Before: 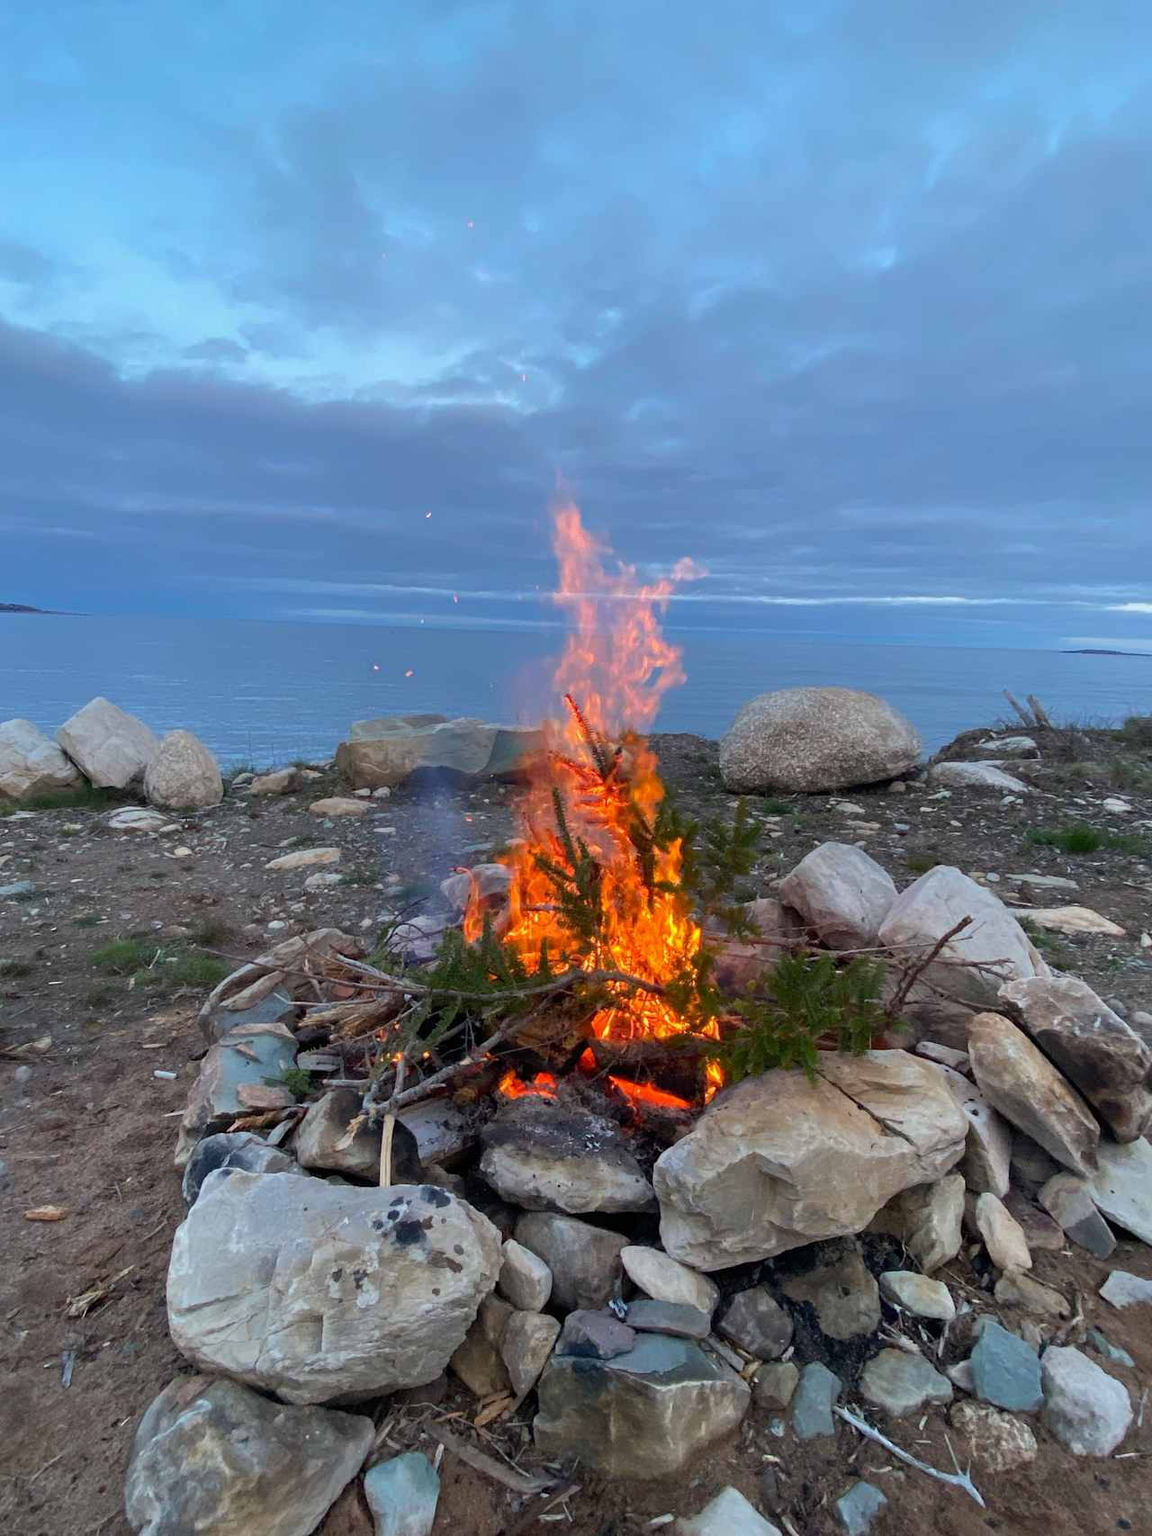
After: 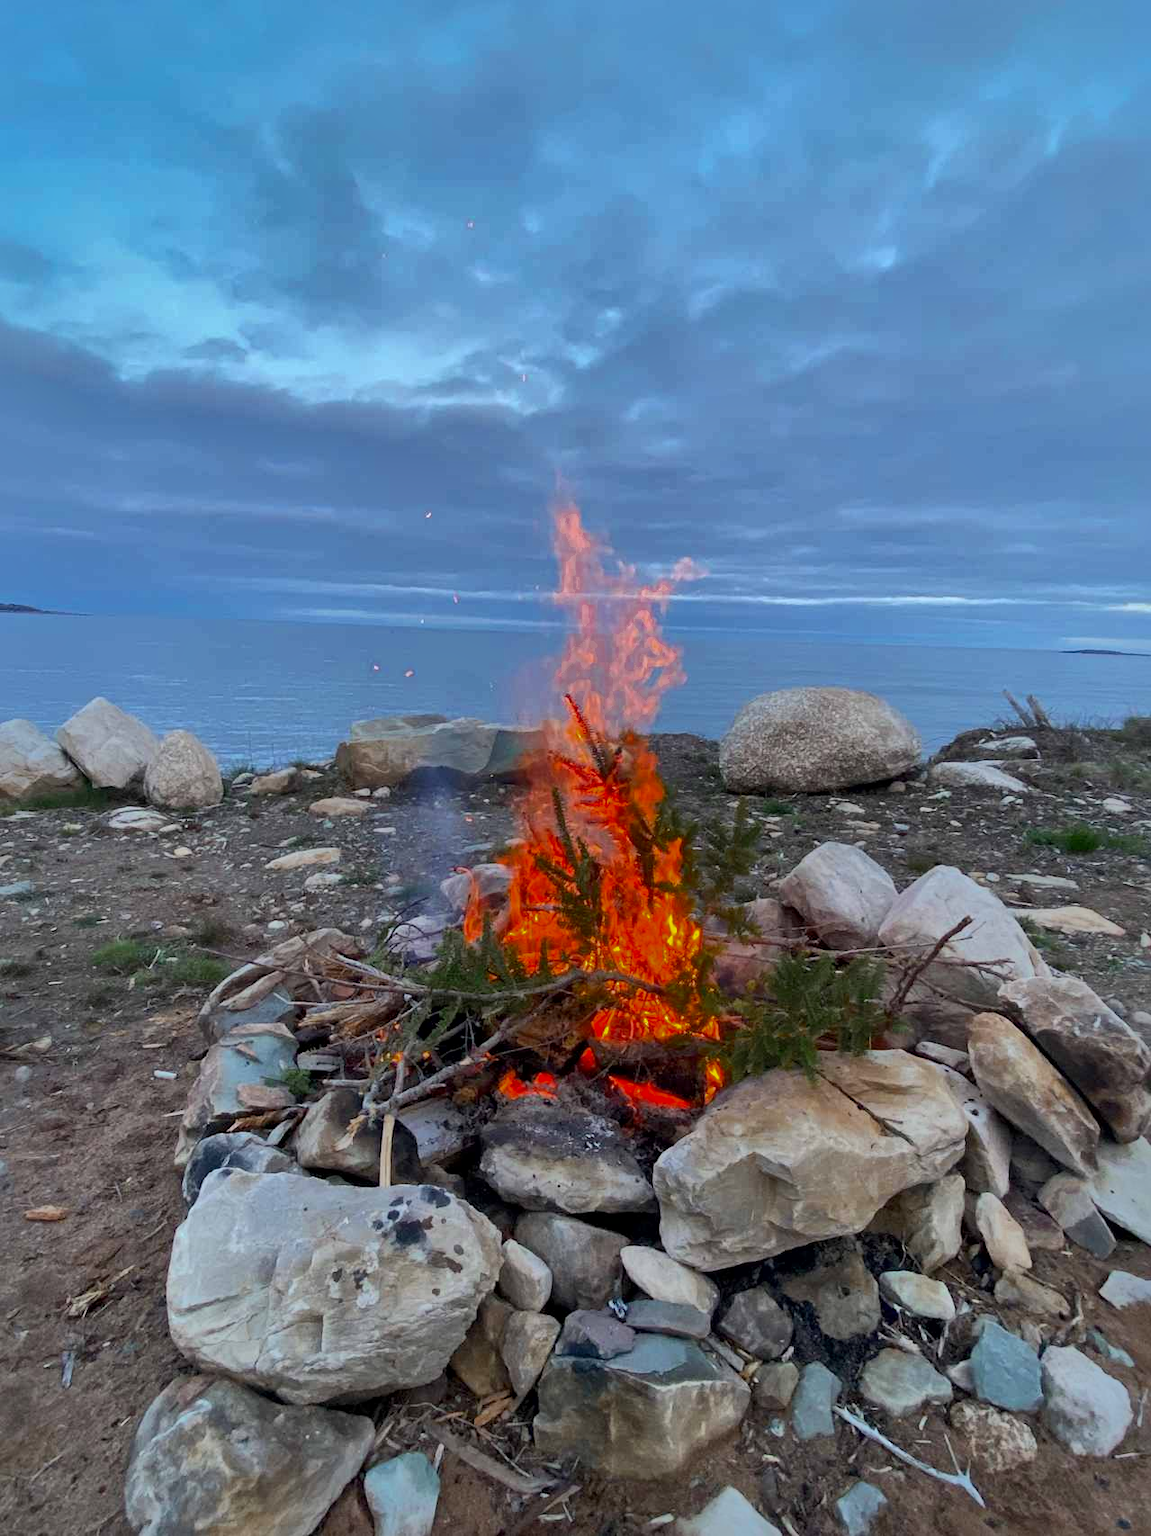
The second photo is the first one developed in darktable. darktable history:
local contrast: mode bilateral grid, contrast 19, coarseness 50, detail 130%, midtone range 0.2
color zones: curves: ch0 [(0.11, 0.396) (0.195, 0.36) (0.25, 0.5) (0.303, 0.412) (0.357, 0.544) (0.75, 0.5) (0.967, 0.328)]; ch1 [(0, 0.468) (0.112, 0.512) (0.202, 0.6) (0.25, 0.5) (0.307, 0.352) (0.357, 0.544) (0.75, 0.5) (0.963, 0.524)]
shadows and highlights: shadows 38.93, highlights -74.07
